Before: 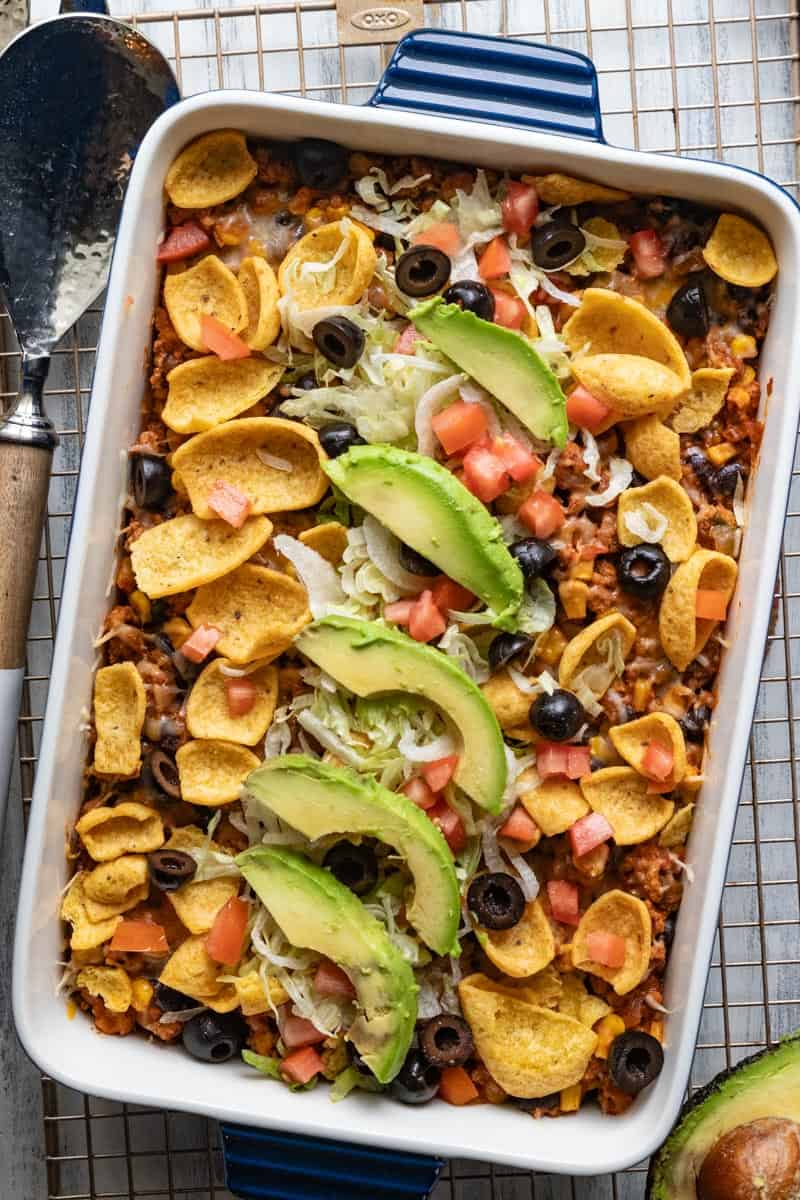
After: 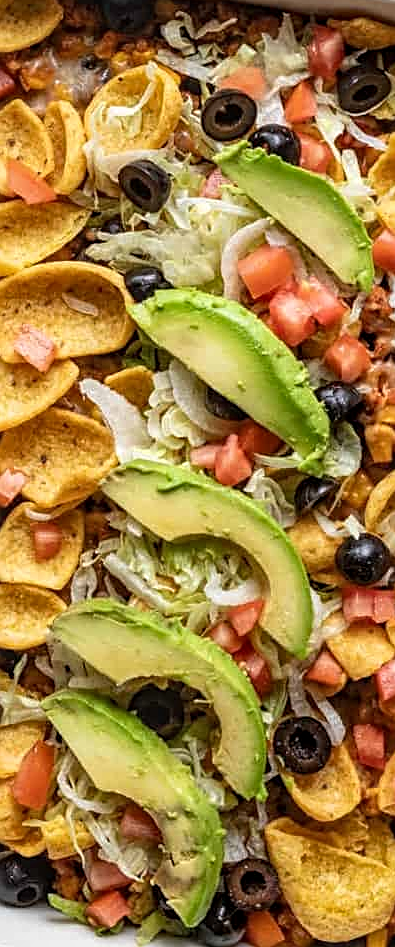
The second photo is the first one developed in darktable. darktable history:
crop and rotate: angle 0.022°, left 24.255%, top 13.062%, right 26.252%, bottom 7.913%
sharpen: on, module defaults
tone equalizer: on, module defaults
local contrast: on, module defaults
